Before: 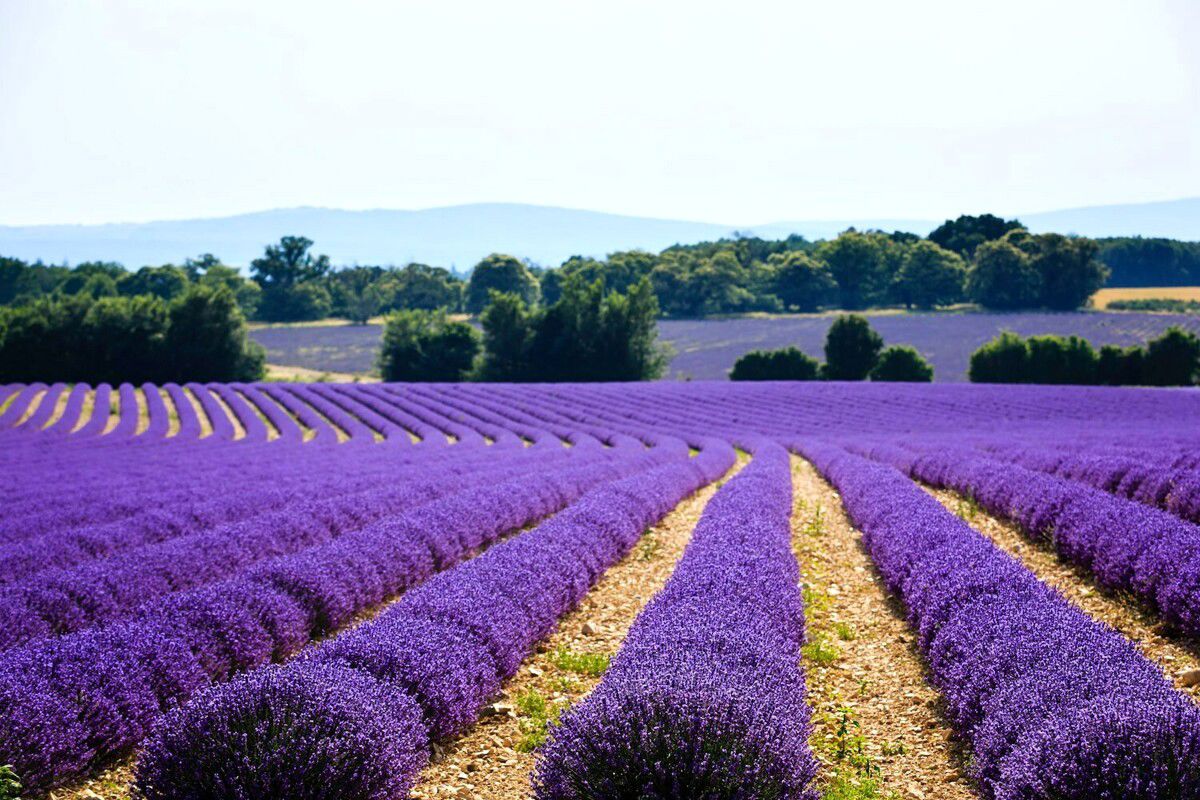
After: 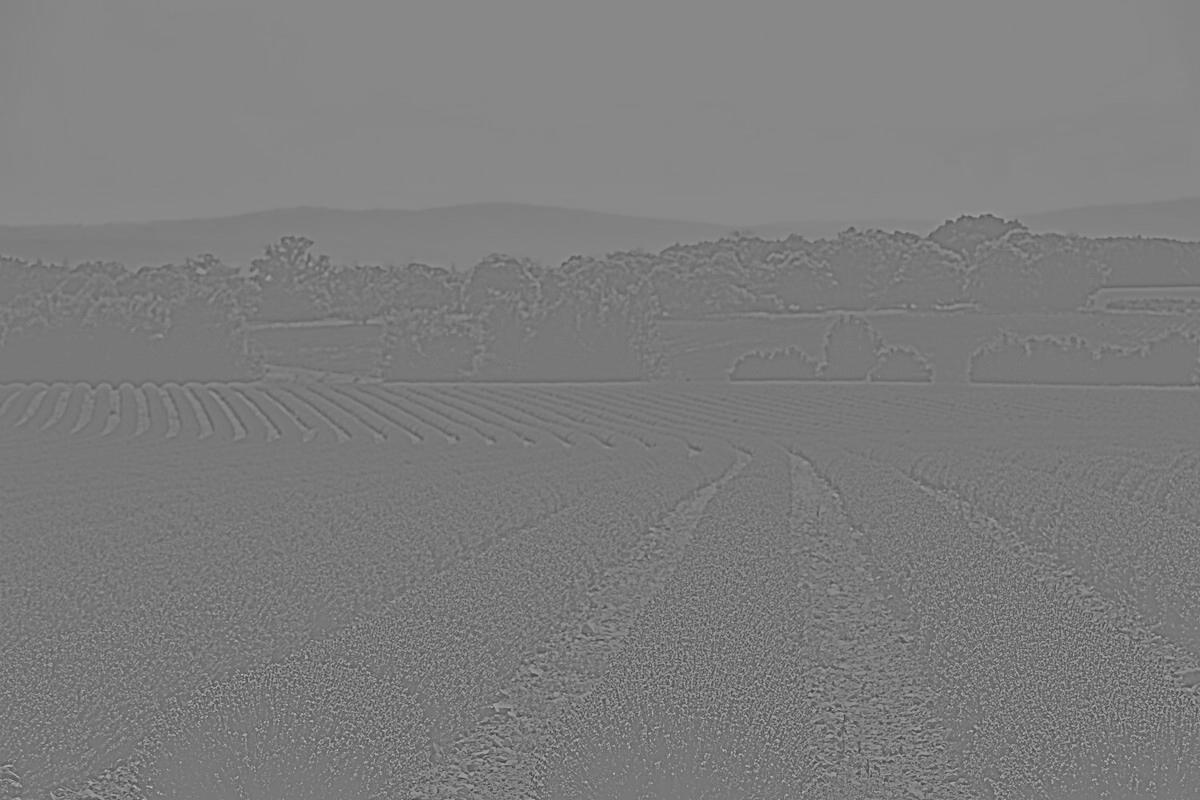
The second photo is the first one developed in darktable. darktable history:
shadows and highlights: white point adjustment 1, soften with gaussian
filmic rgb: black relative exposure -5 EV, white relative exposure 3.5 EV, hardness 3.19, contrast 1.4, highlights saturation mix -30%
highpass: sharpness 6%, contrast boost 7.63%
exposure: exposure 0.64 EV, compensate highlight preservation false
